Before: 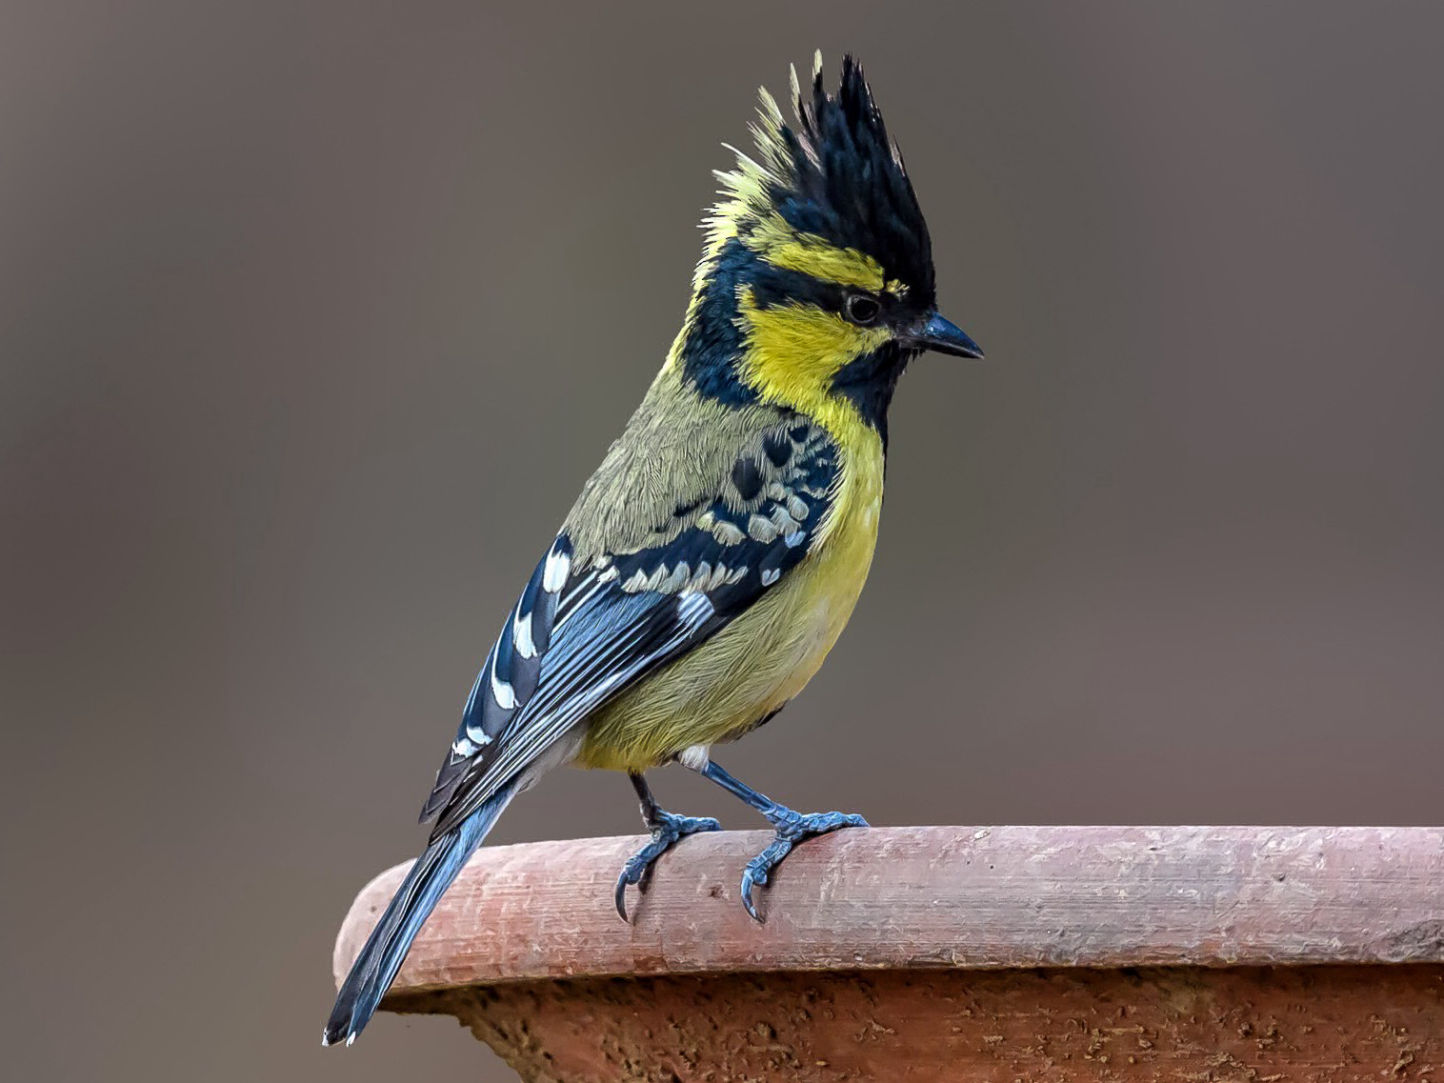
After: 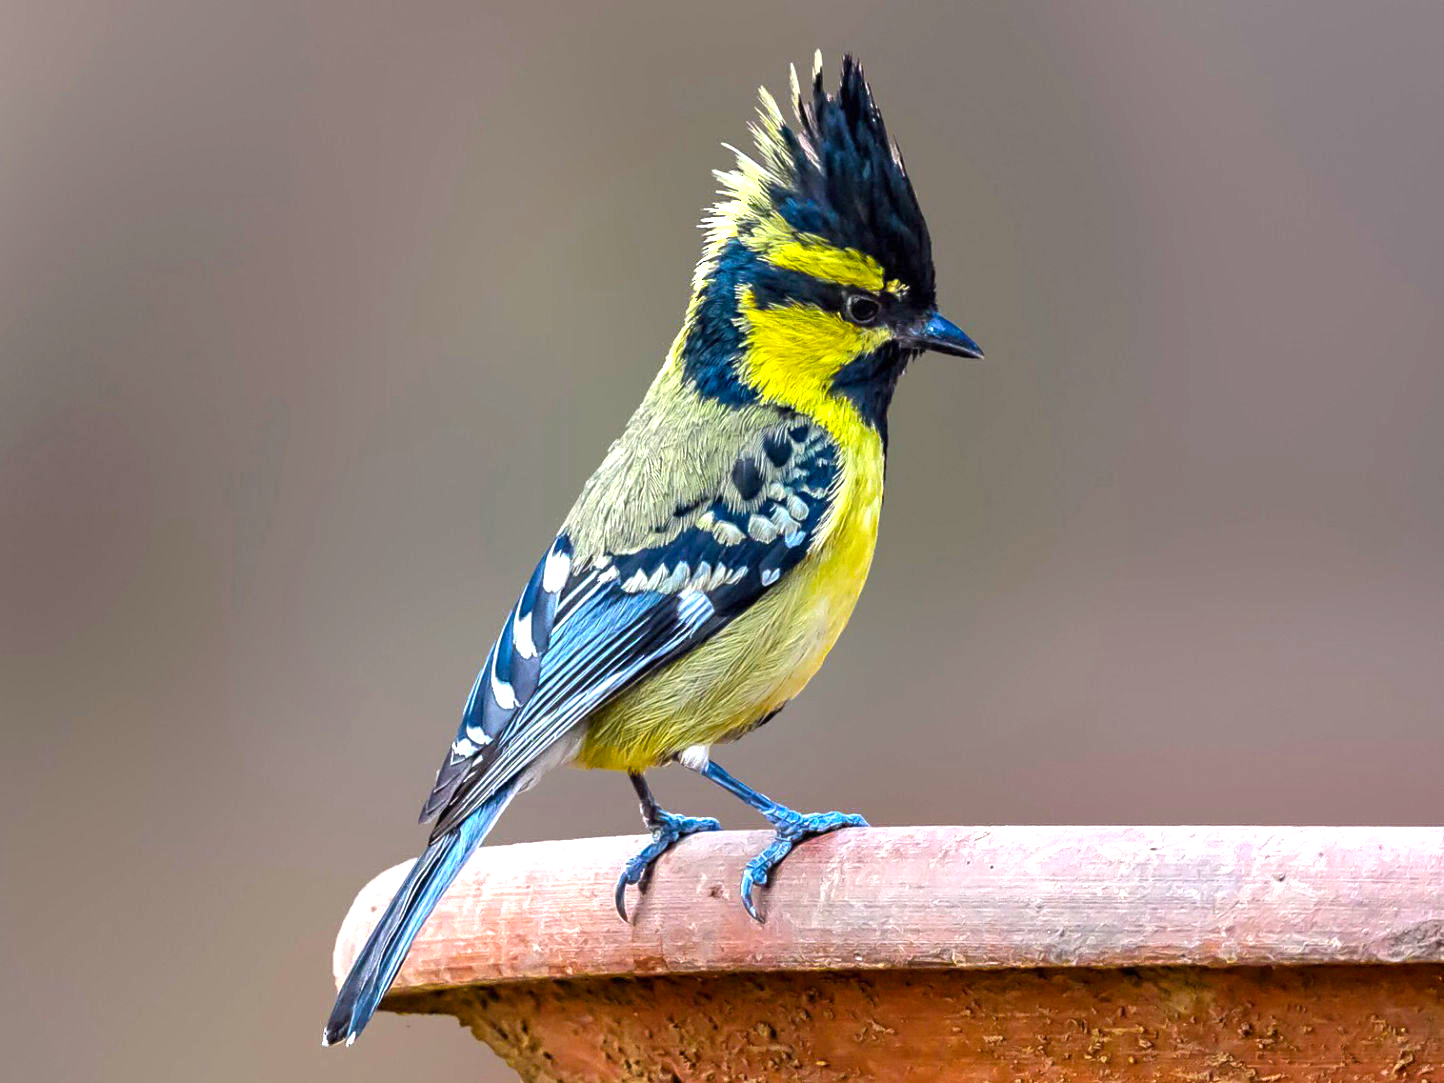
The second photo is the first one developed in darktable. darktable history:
exposure: black level correction 0, exposure 1 EV, compensate exposure bias true, compensate highlight preservation false
color balance rgb: perceptual saturation grading › global saturation 25%, global vibrance 20%
